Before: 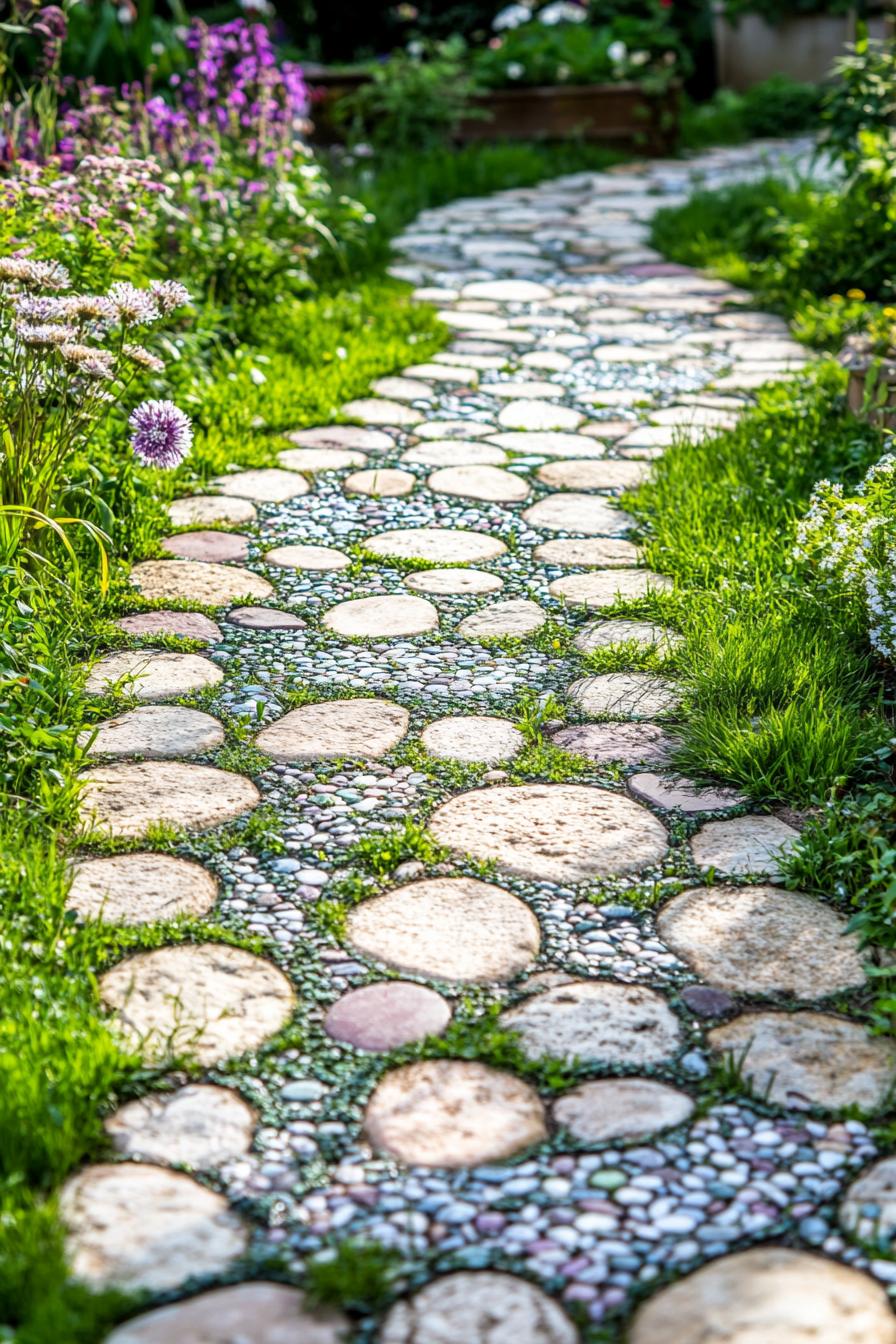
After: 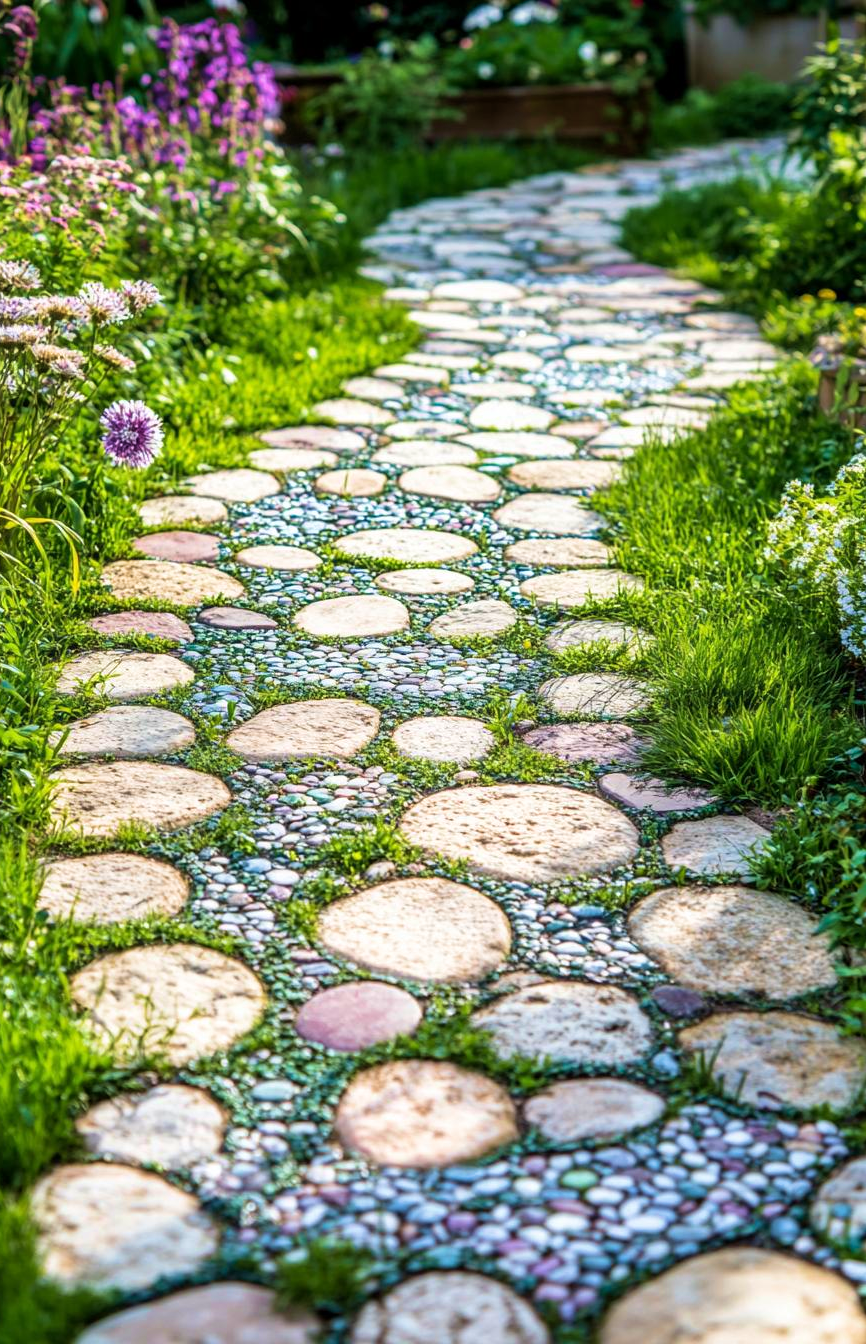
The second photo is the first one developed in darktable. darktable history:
crop and rotate: left 3.238%
velvia: strength 45%
